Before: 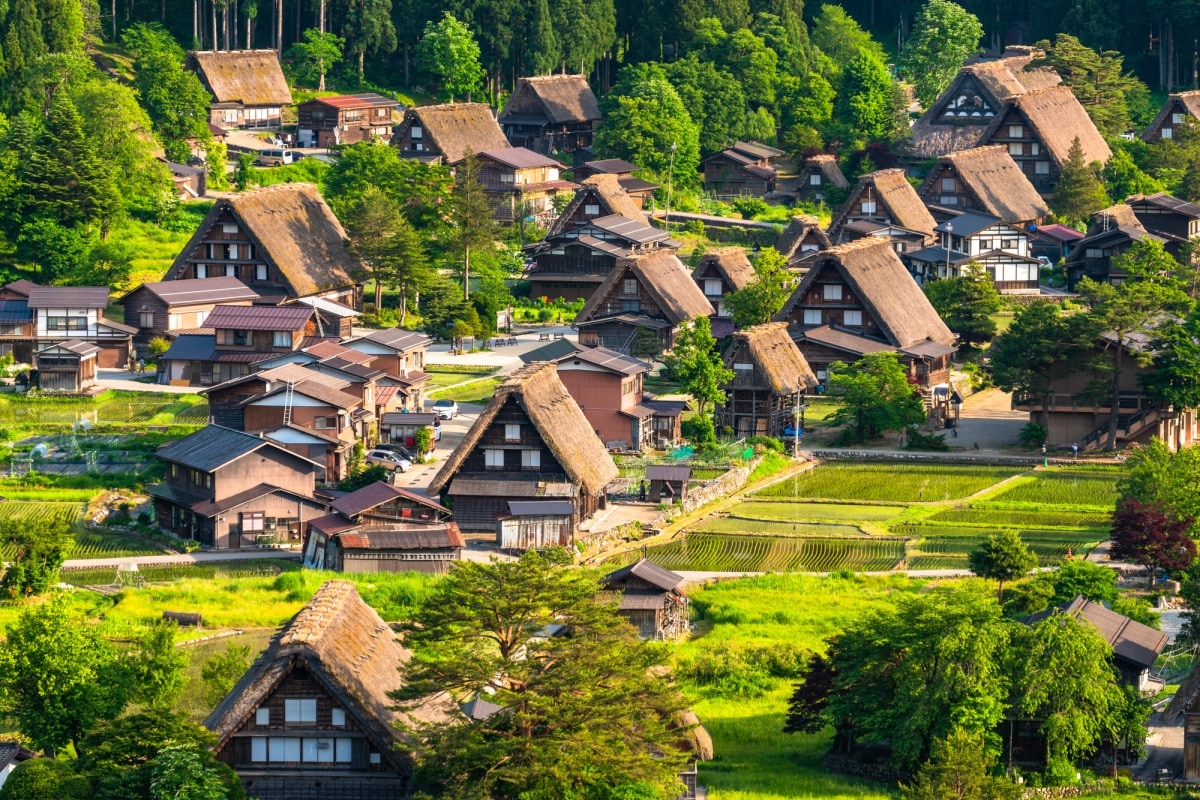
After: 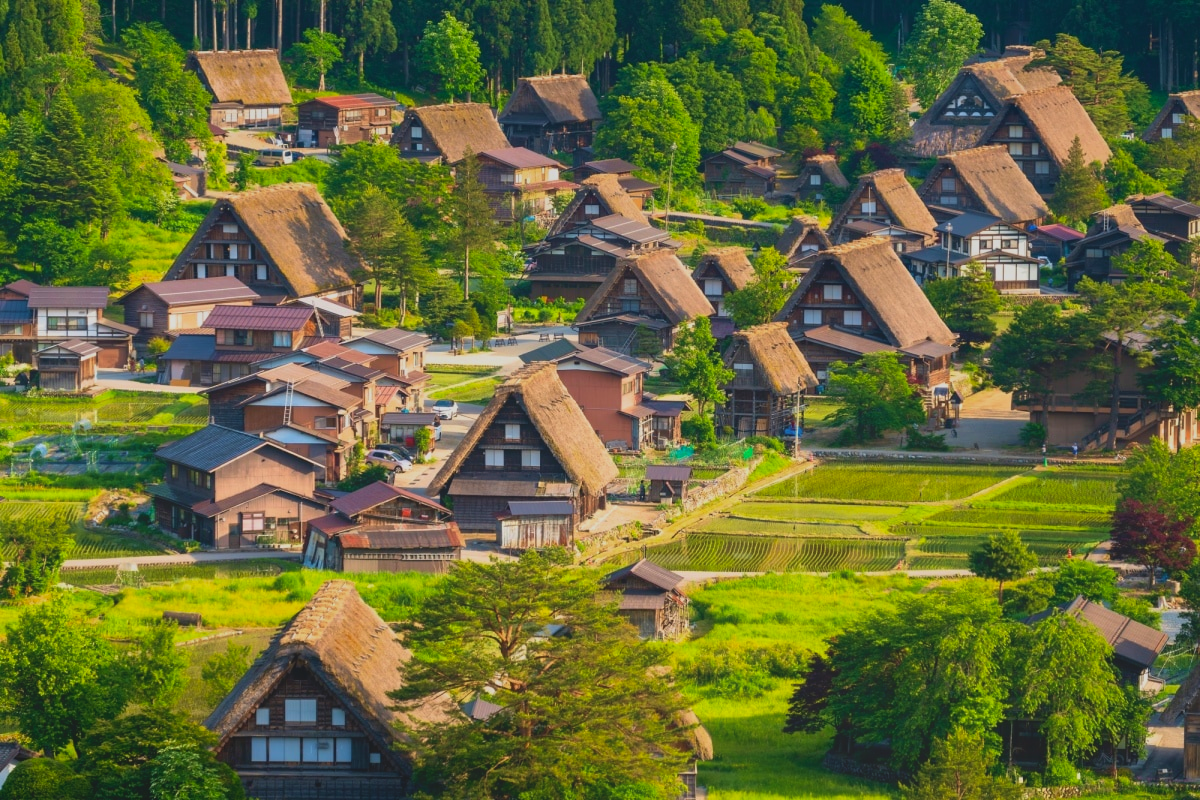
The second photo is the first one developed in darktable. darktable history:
velvia: on, module defaults
local contrast: detail 70%
